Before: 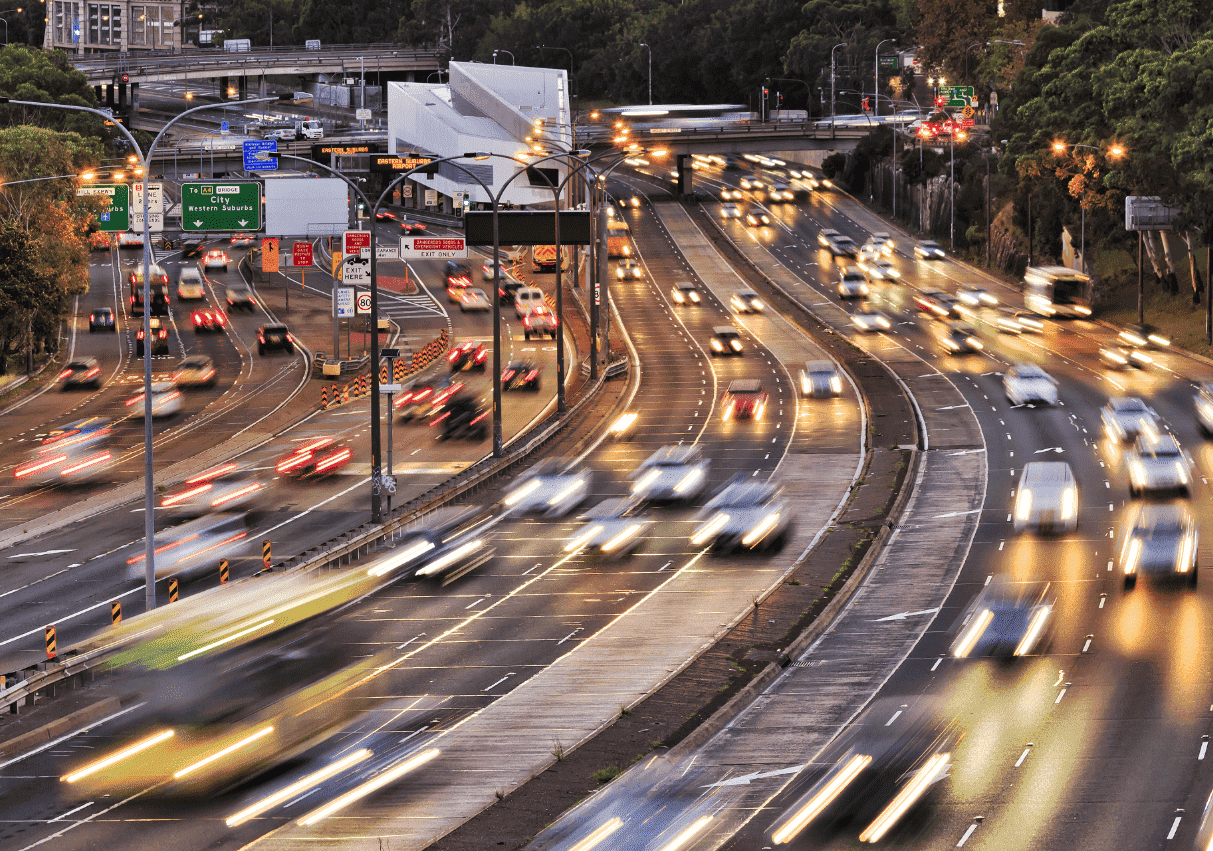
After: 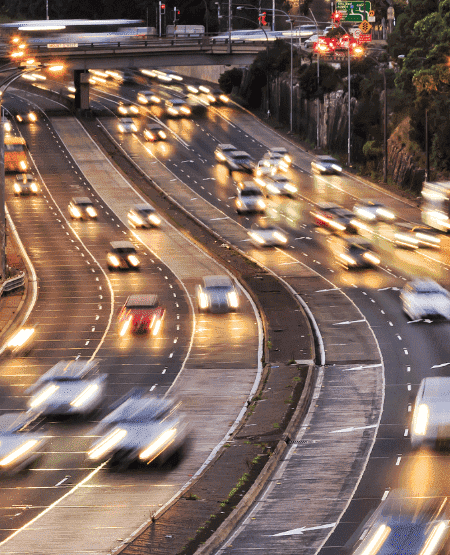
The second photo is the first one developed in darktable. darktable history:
crop and rotate: left 49.79%, top 10.089%, right 13.093%, bottom 24.673%
levels: mode automatic, levels [0, 0.492, 0.984]
